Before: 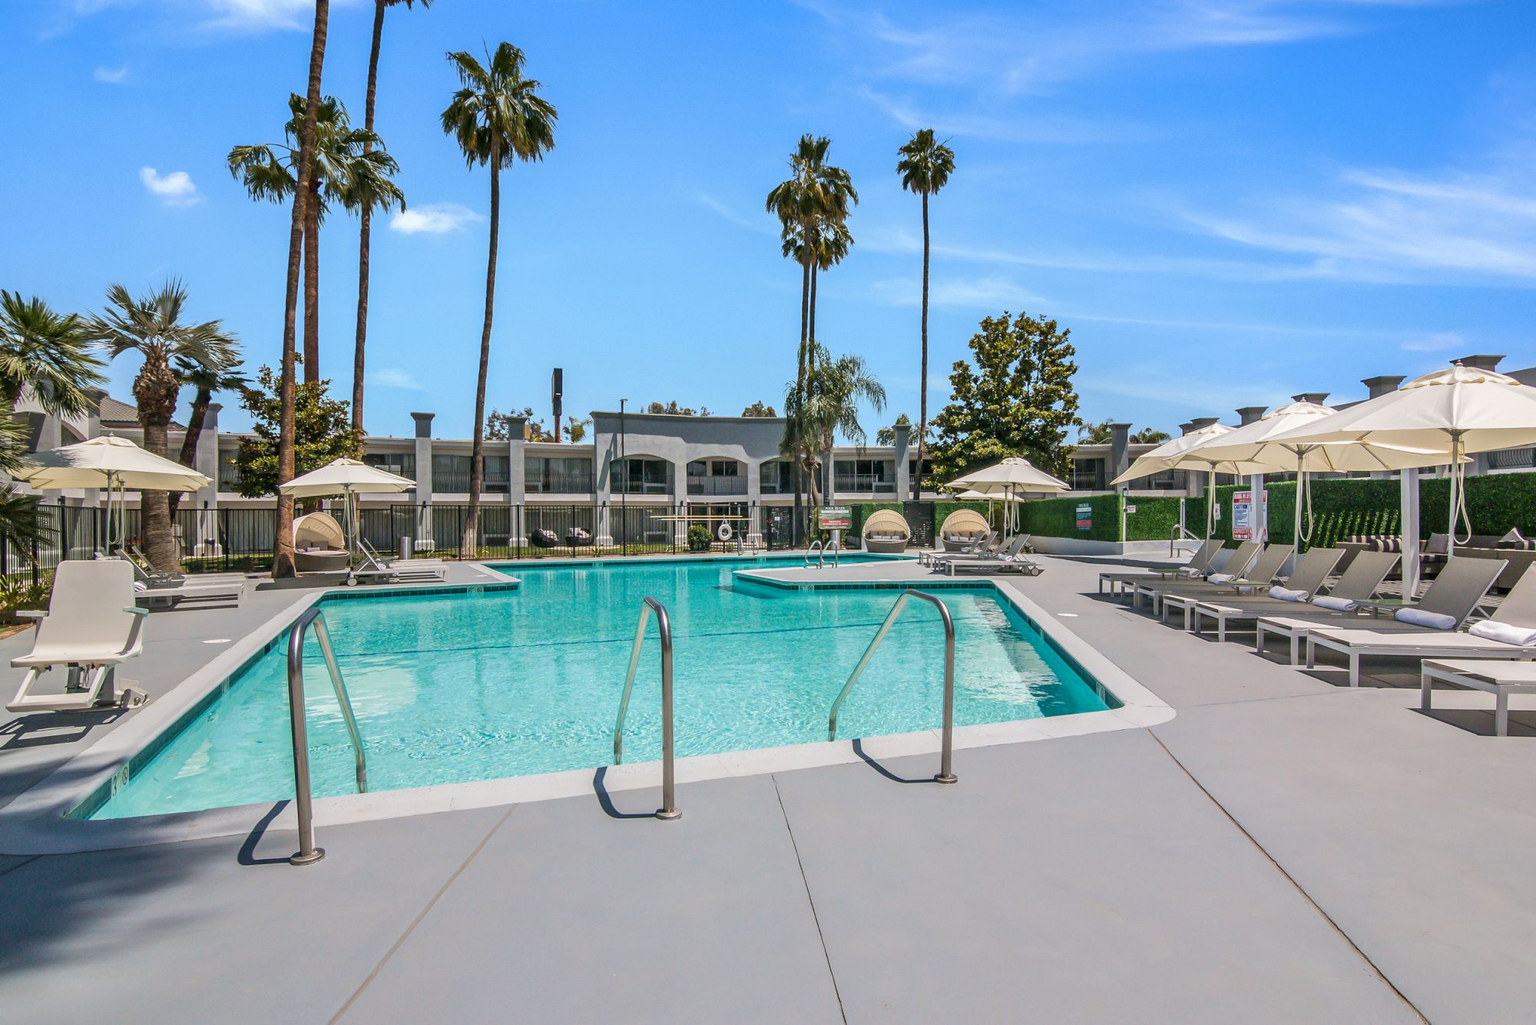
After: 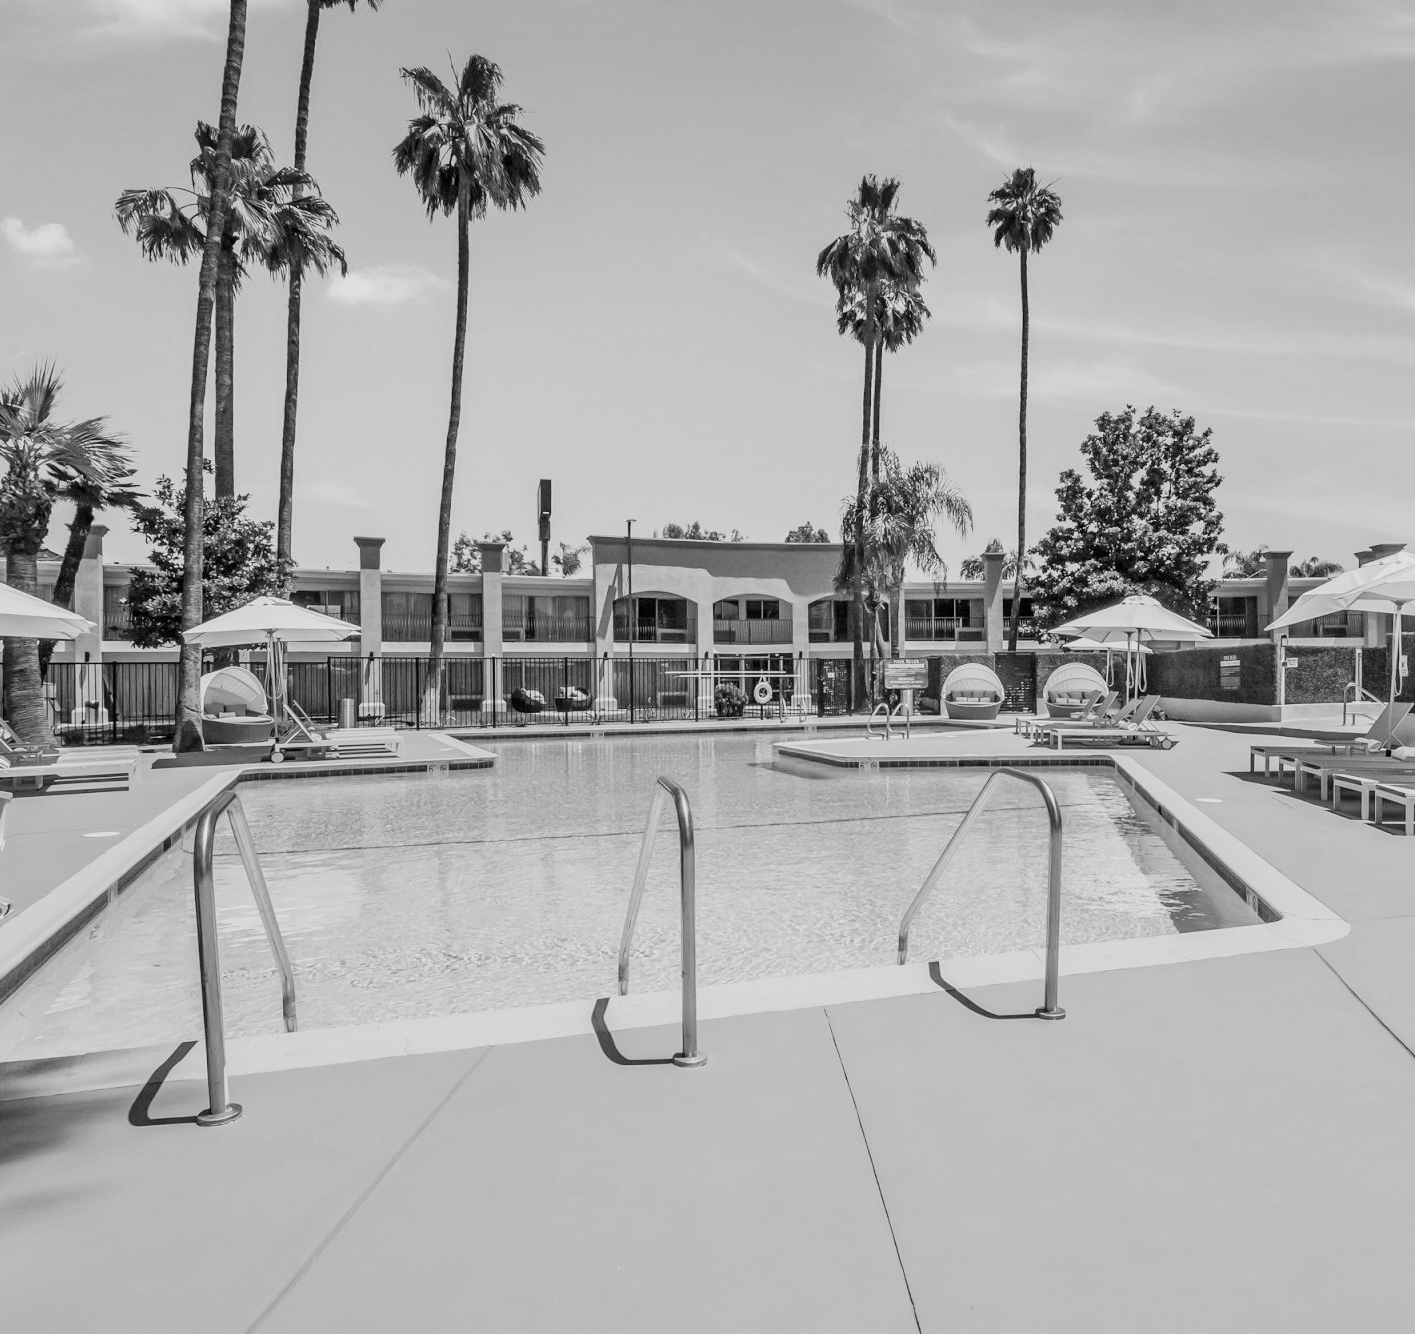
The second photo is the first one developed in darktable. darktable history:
crop and rotate: left 9.061%, right 20.142%
monochrome: on, module defaults
tone curve: curves: ch0 [(0, 0) (0.048, 0.024) (0.099, 0.082) (0.227, 0.255) (0.407, 0.482) (0.543, 0.634) (0.719, 0.77) (0.837, 0.843) (1, 0.906)]; ch1 [(0, 0) (0.3, 0.268) (0.404, 0.374) (0.475, 0.463) (0.501, 0.499) (0.514, 0.502) (0.551, 0.541) (0.643, 0.648) (0.682, 0.674) (0.802, 0.812) (1, 1)]; ch2 [(0, 0) (0.259, 0.207) (0.323, 0.311) (0.364, 0.368) (0.442, 0.461) (0.498, 0.498) (0.531, 0.528) (0.581, 0.602) (0.629, 0.659) (0.768, 0.728) (1, 1)], color space Lab, independent channels, preserve colors none
